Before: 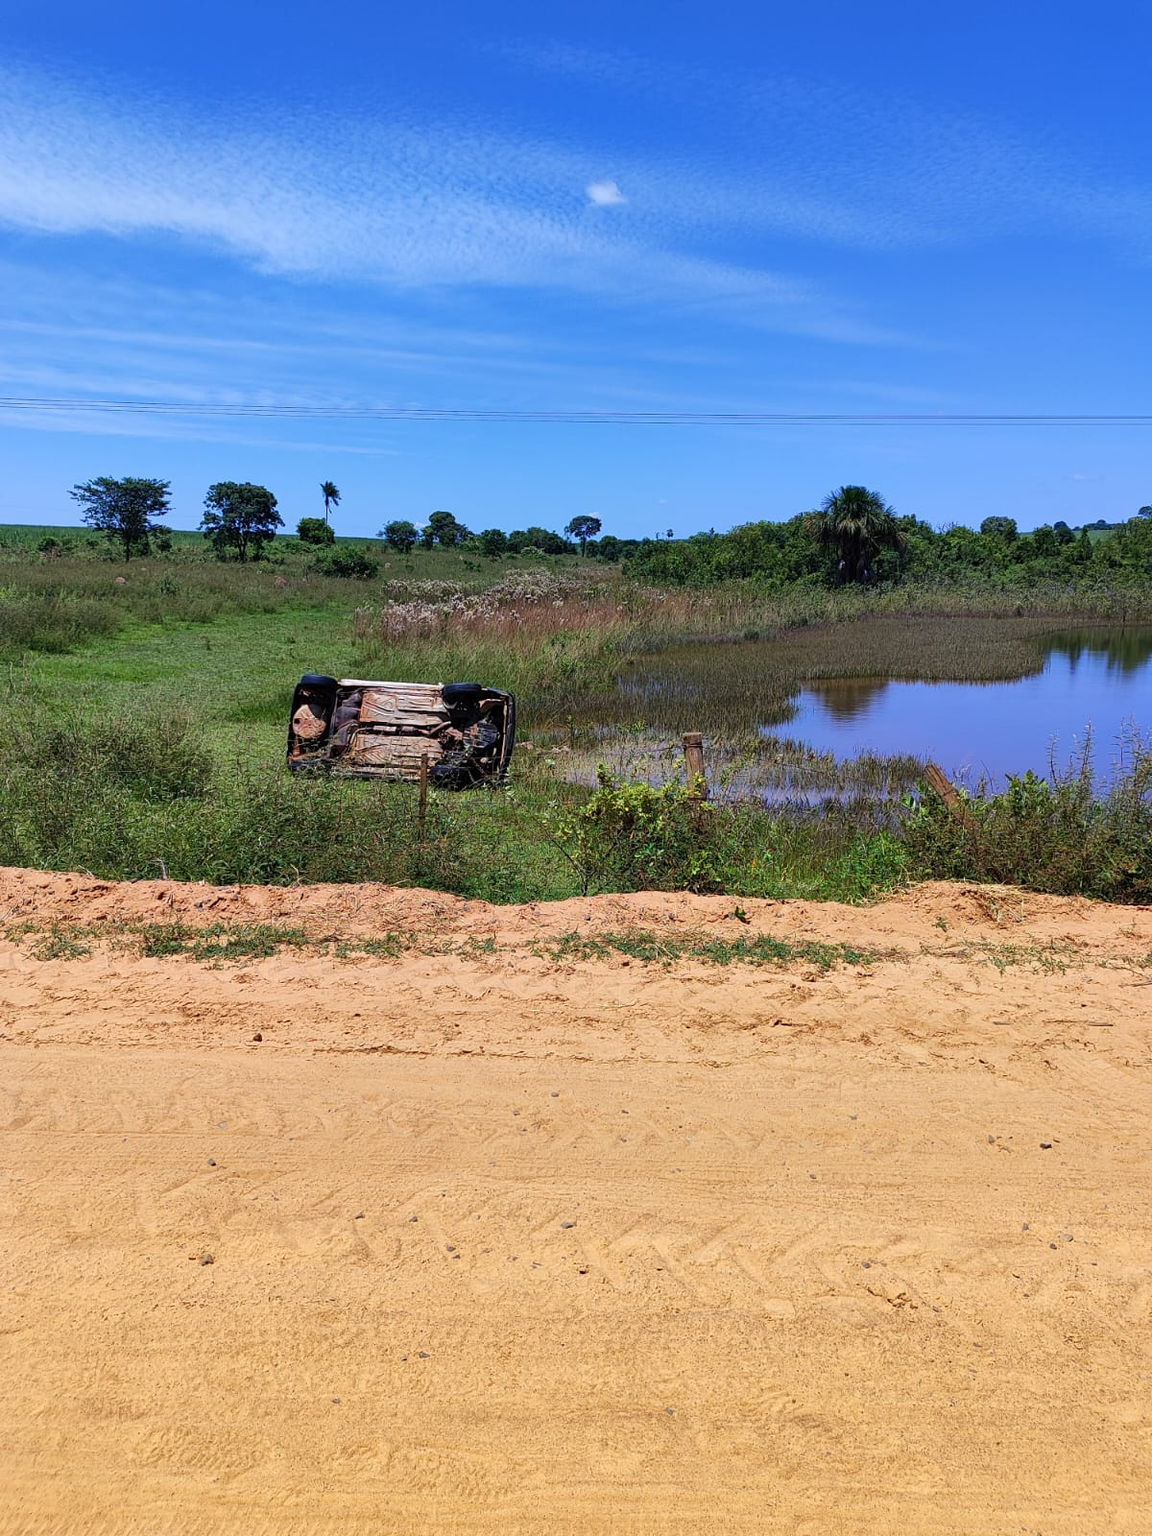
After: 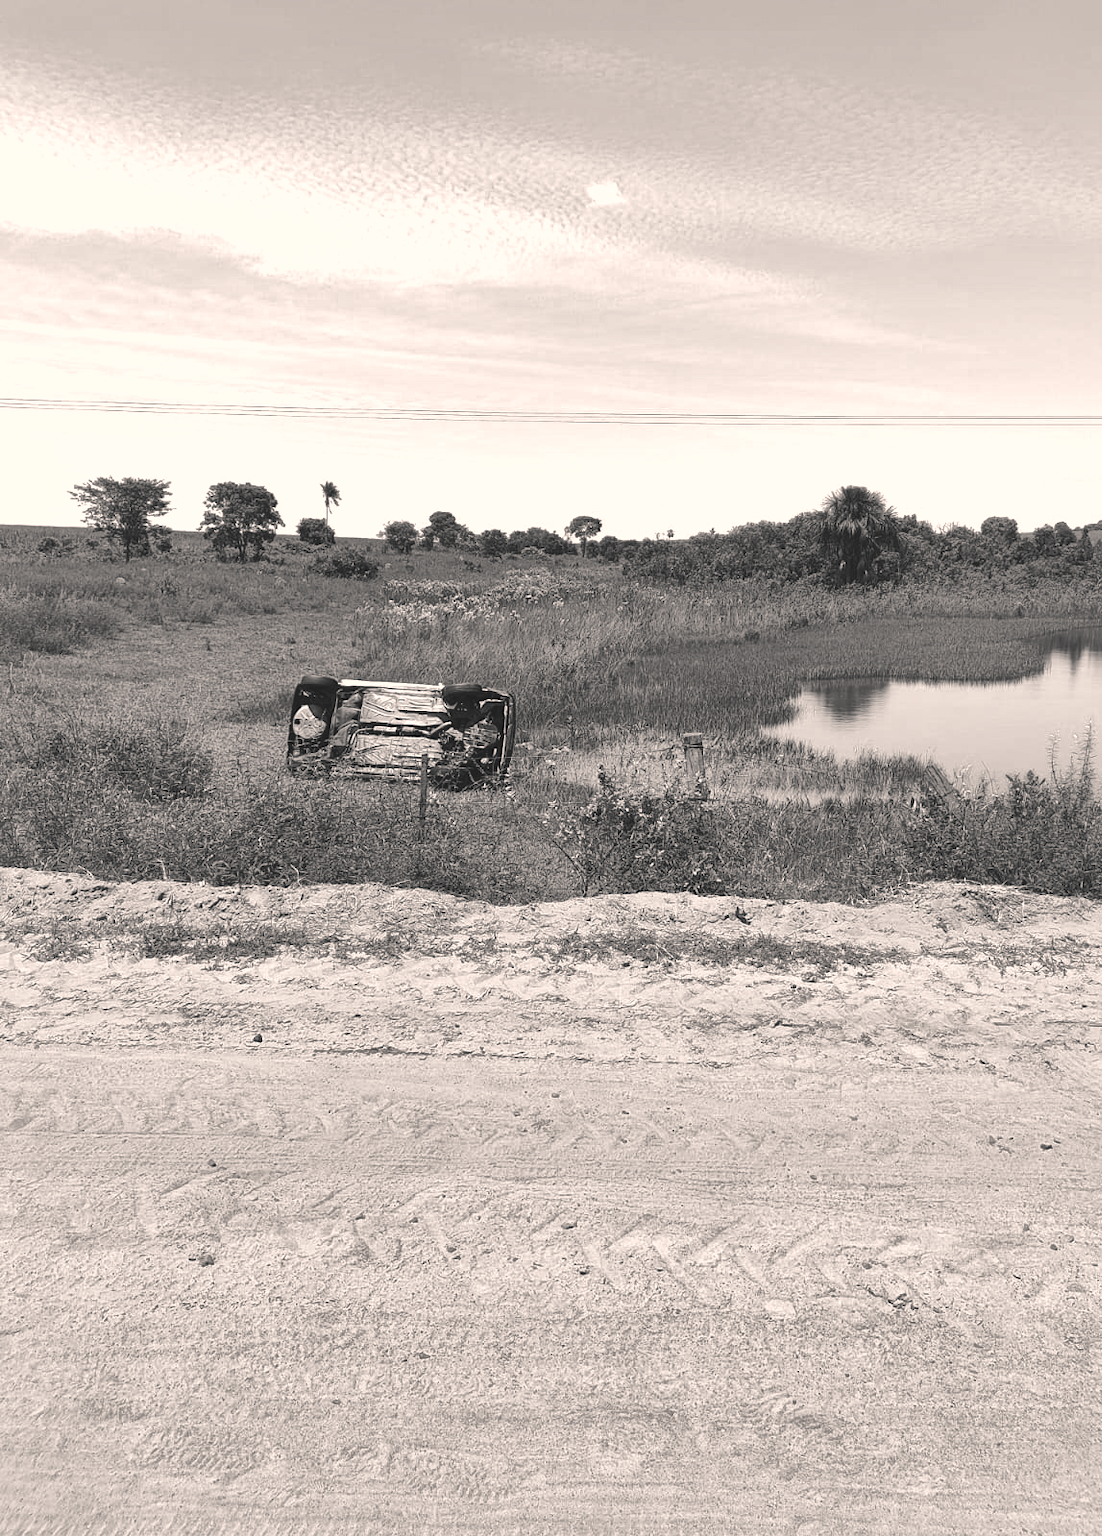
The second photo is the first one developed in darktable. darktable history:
crop: right 4.288%, bottom 0.026%
contrast brightness saturation: contrast -0.182, saturation 0.186
color balance rgb: shadows lift › luminance -19.926%, highlights gain › chroma 1.6%, highlights gain › hue 57.3°, perceptual saturation grading › global saturation 25.499%, global vibrance 11.275%
exposure: black level correction 0, exposure 1.095 EV, compensate highlight preservation false
shadows and highlights: highlights color adjustment 0.516%
color calibration: output gray [0.25, 0.35, 0.4, 0], gray › normalize channels true, illuminant custom, x 0.388, y 0.387, temperature 3845.49 K, gamut compression 0.018
